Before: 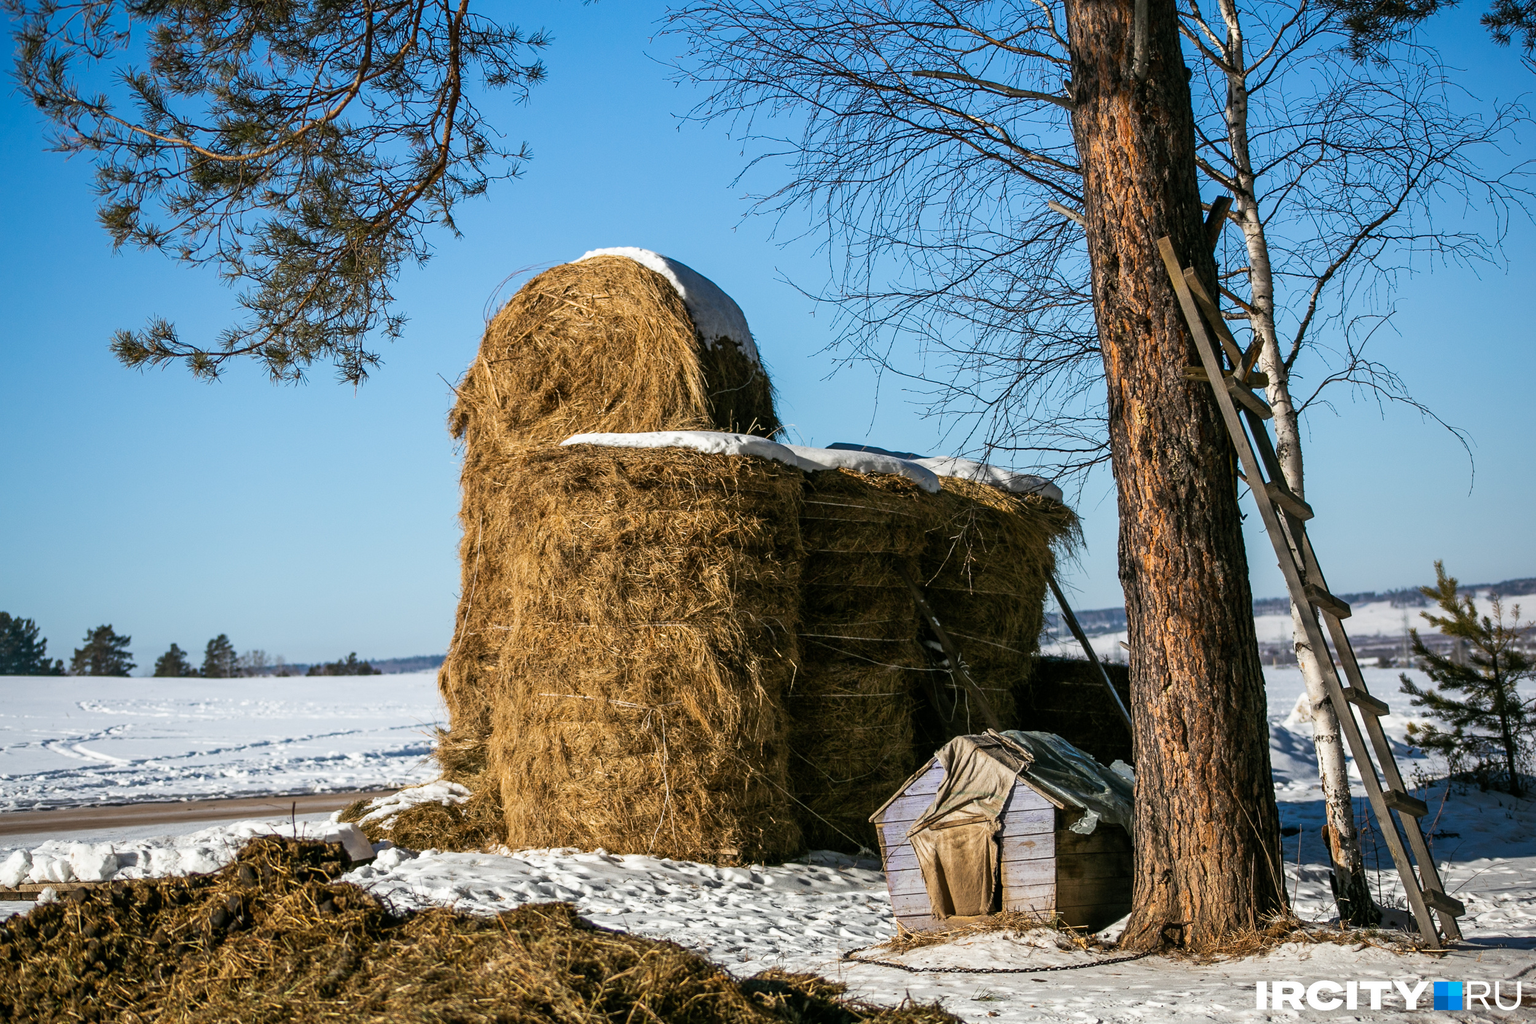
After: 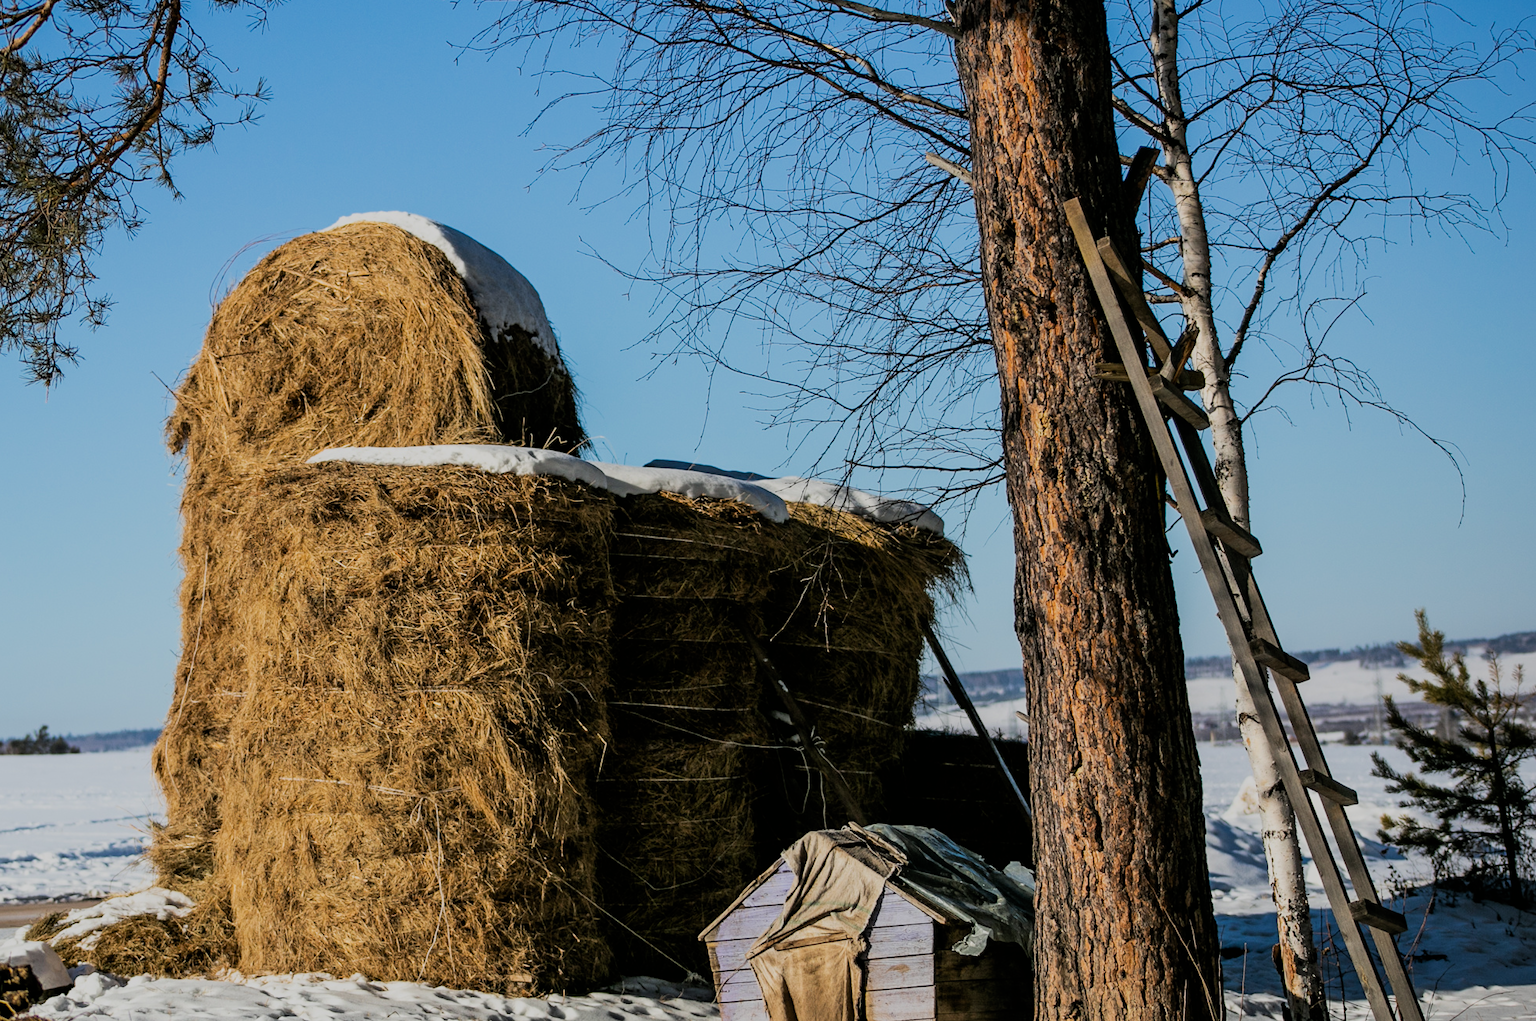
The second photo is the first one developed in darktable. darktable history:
crop and rotate: left 20.74%, top 7.912%, right 0.375%, bottom 13.378%
filmic rgb: black relative exposure -7.15 EV, white relative exposure 5.36 EV, hardness 3.02, color science v6 (2022)
